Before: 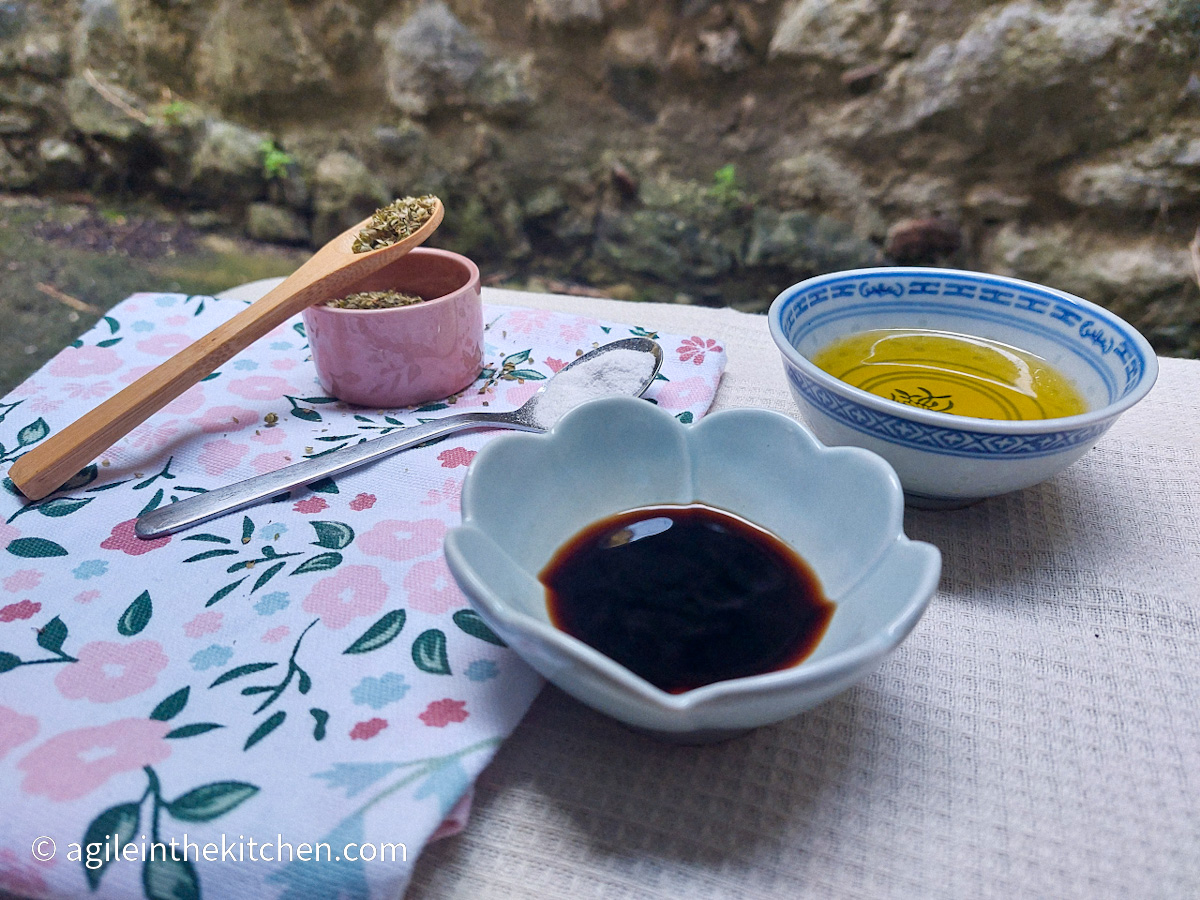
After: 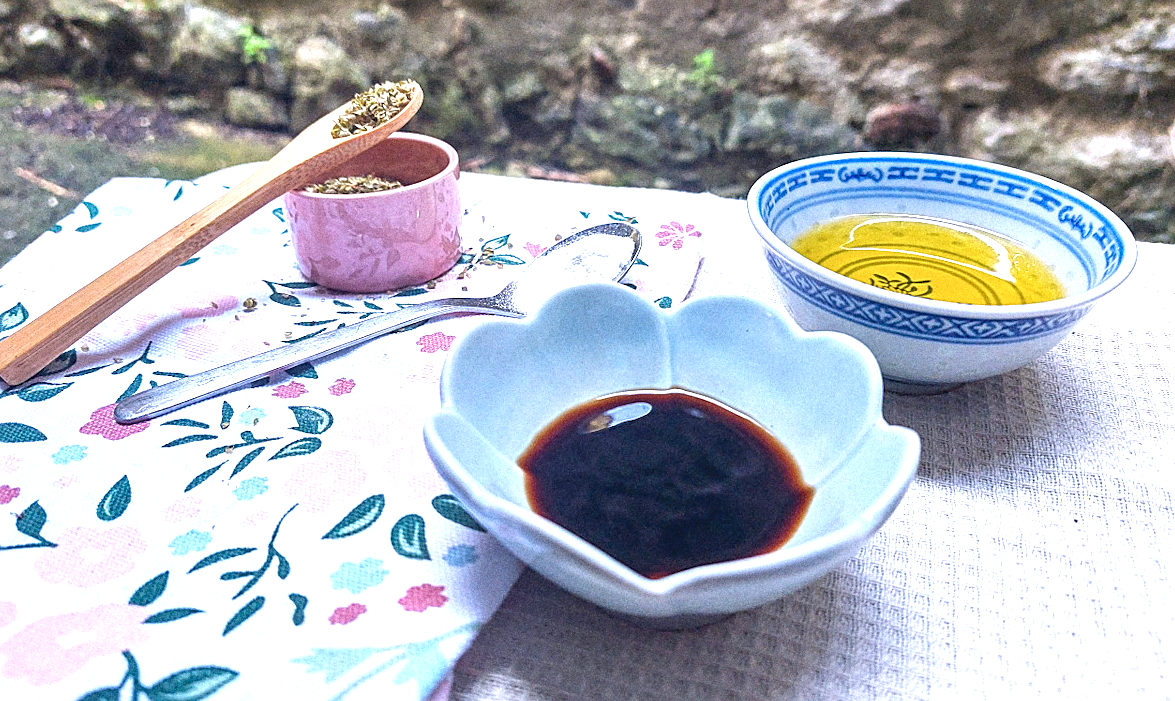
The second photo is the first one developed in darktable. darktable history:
sharpen: on, module defaults
crop and rotate: left 1.814%, top 12.818%, right 0.25%, bottom 9.225%
color calibration: illuminant as shot in camera, x 0.358, y 0.373, temperature 4628.91 K
white balance: emerald 1
grain: coarseness 0.09 ISO
local contrast: on, module defaults
exposure: black level correction 0, exposure 1.173 EV, compensate exposure bias true, compensate highlight preservation false
